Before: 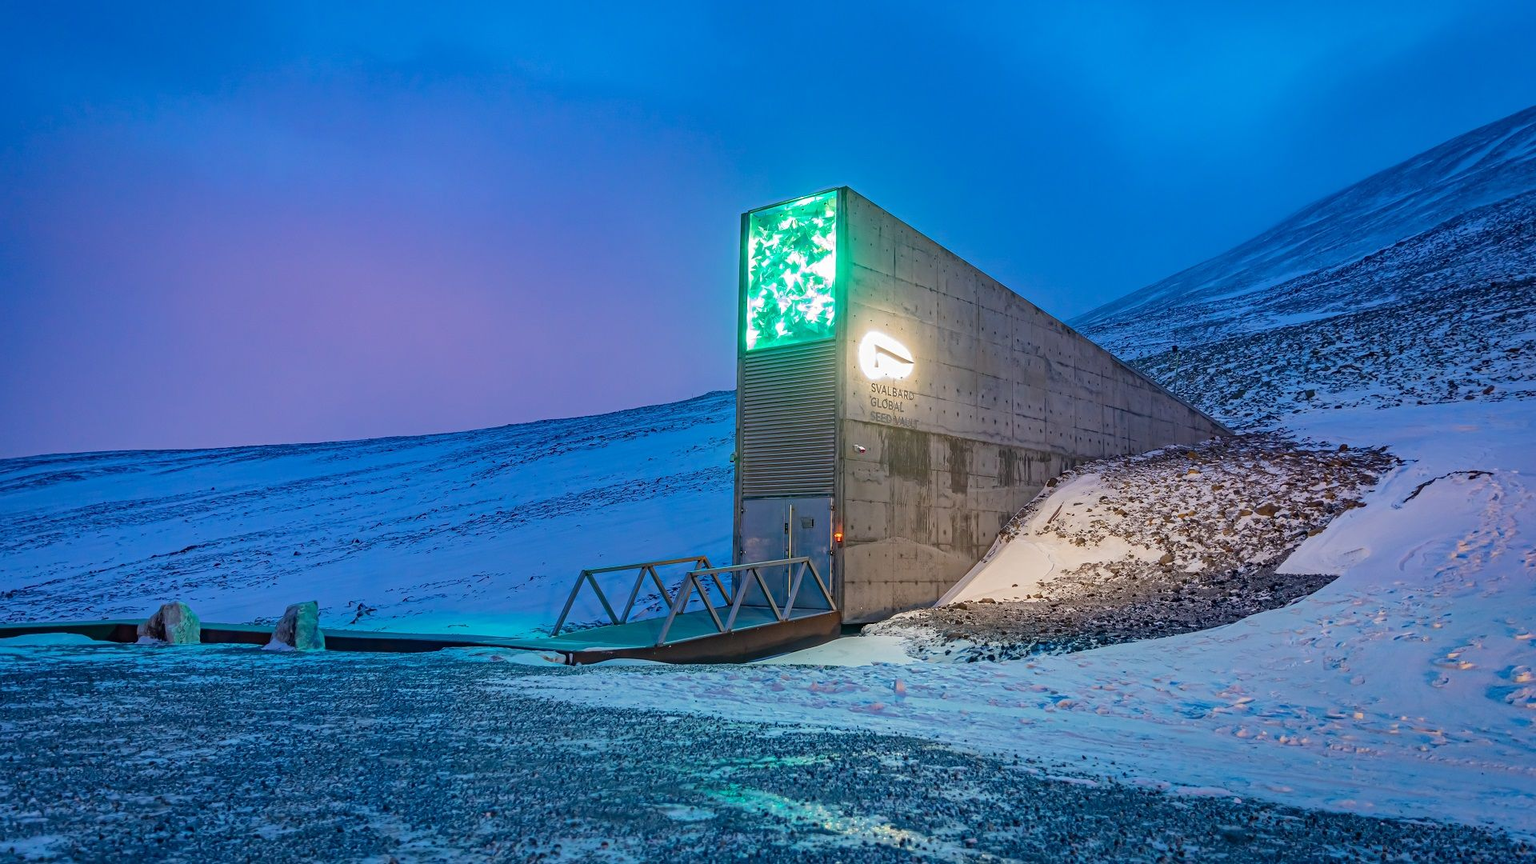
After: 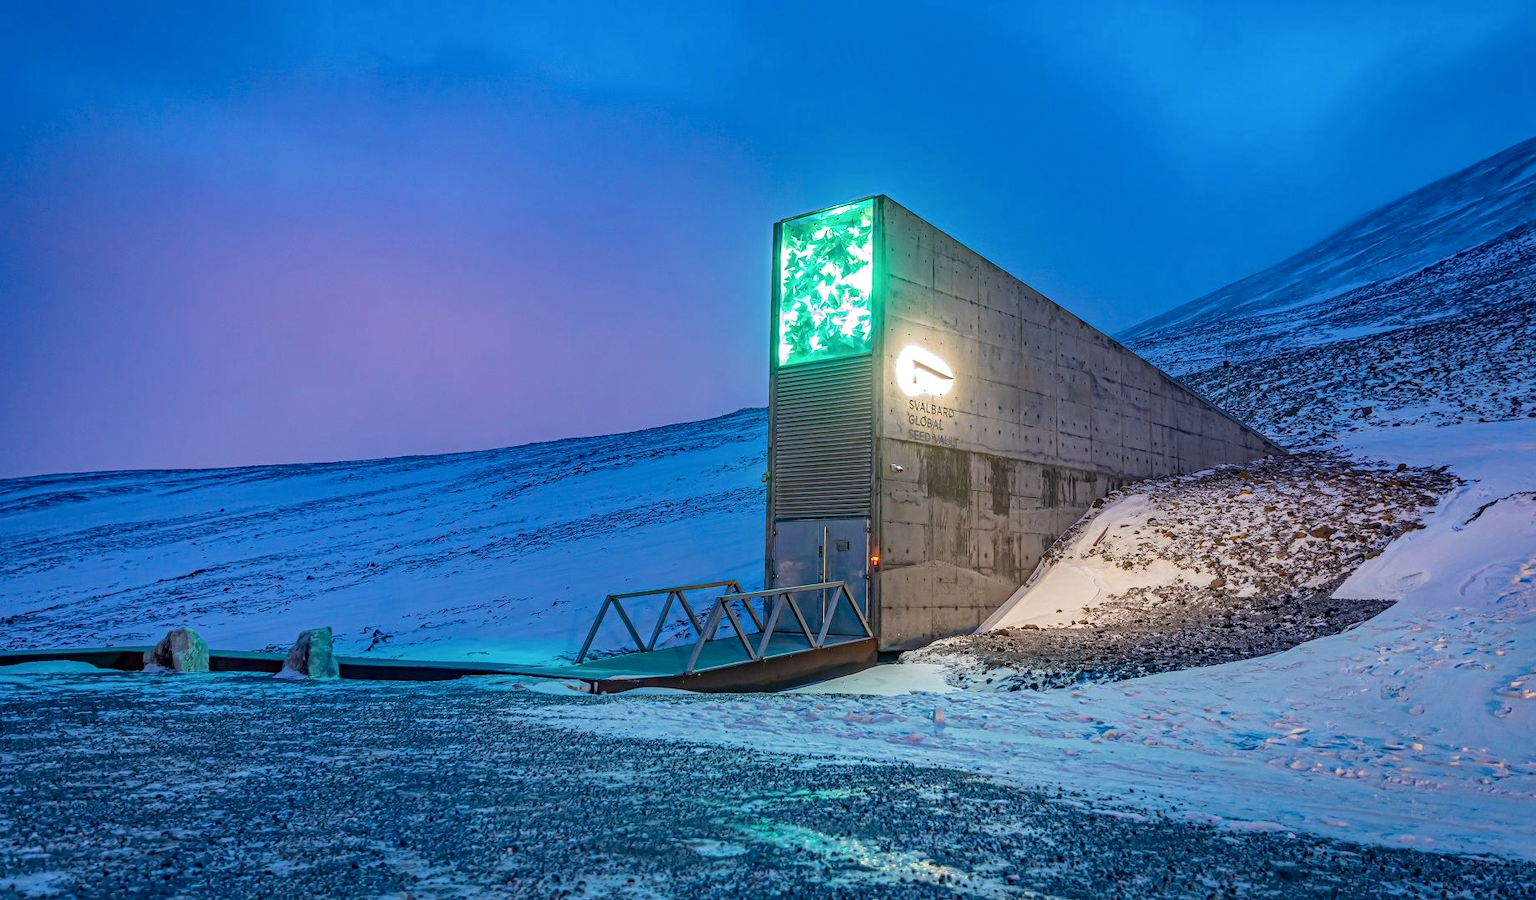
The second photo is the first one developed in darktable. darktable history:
crop: right 4.126%, bottom 0.031%
local contrast: on, module defaults
